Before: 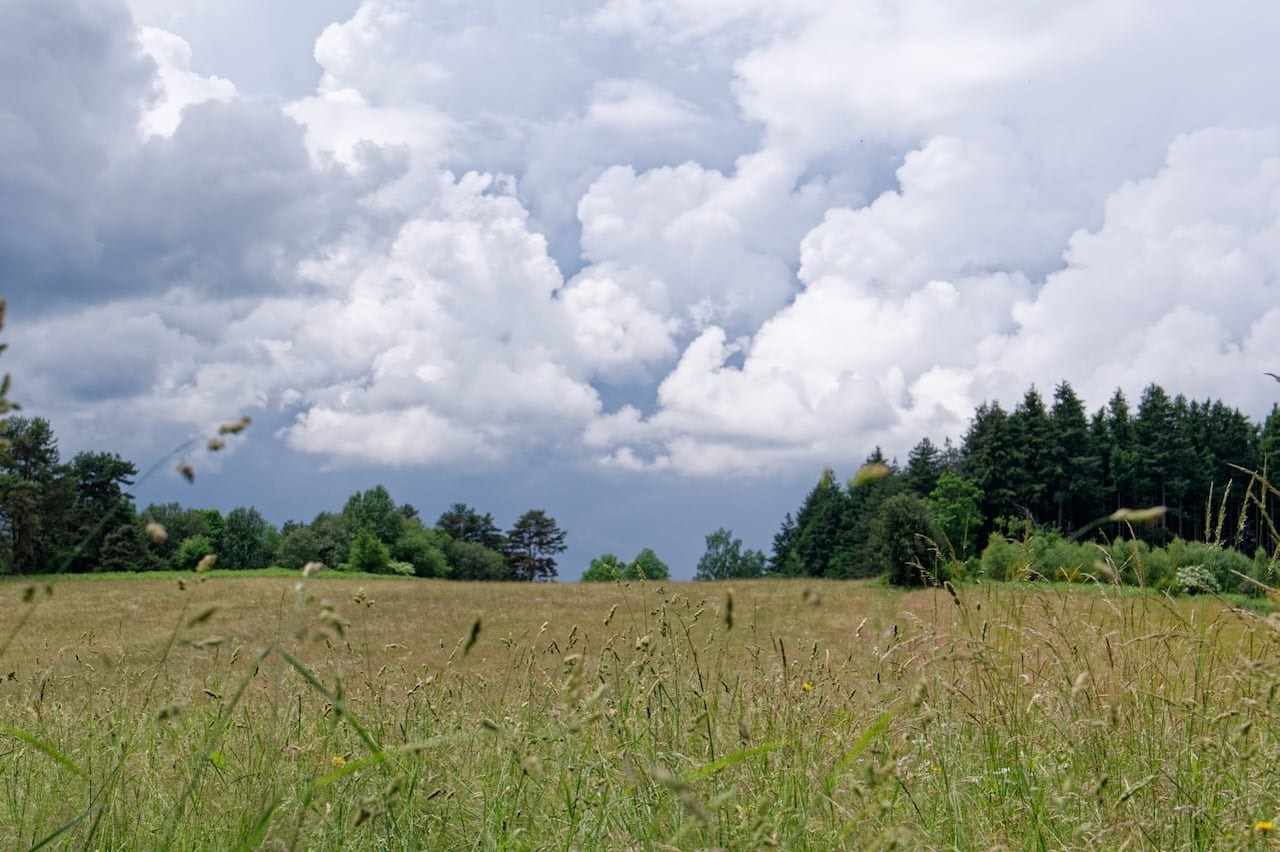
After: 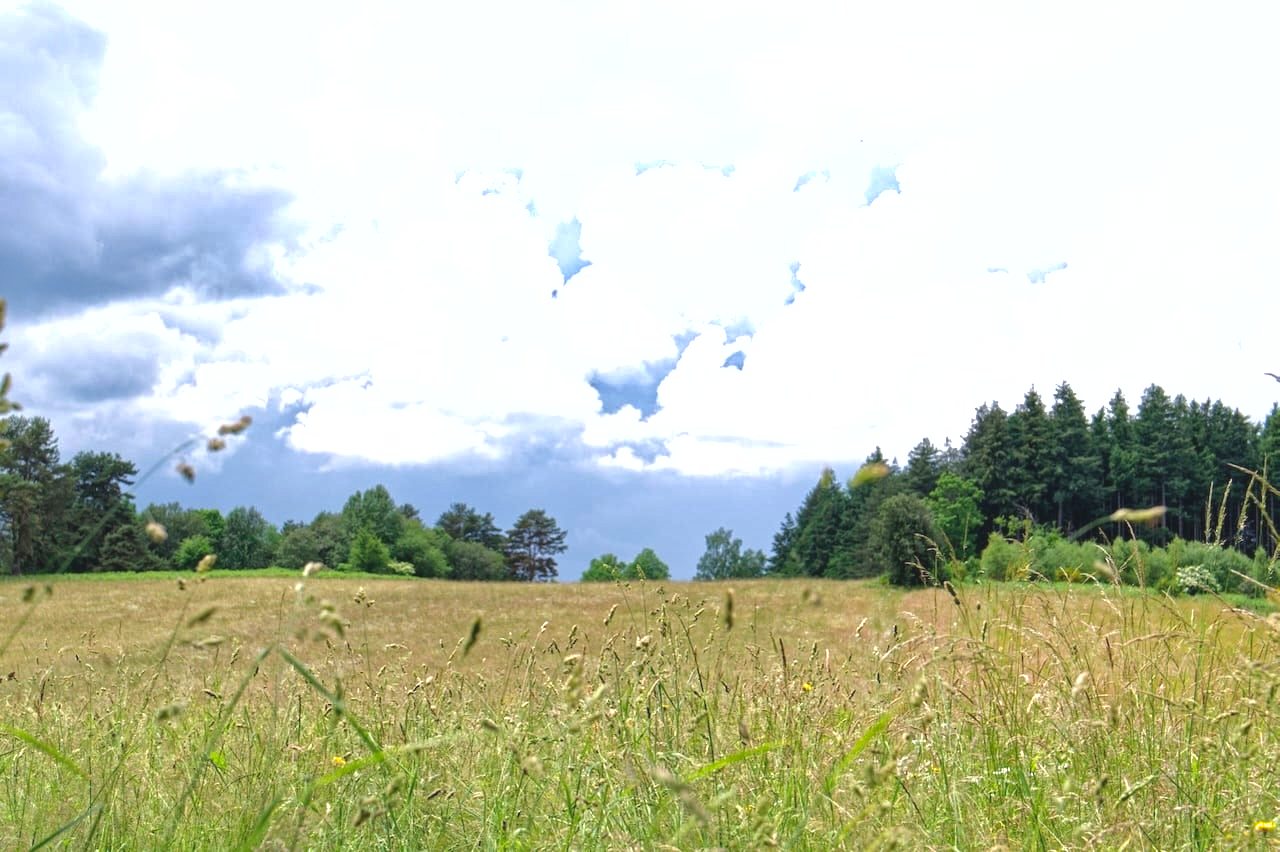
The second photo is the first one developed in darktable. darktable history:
shadows and highlights: on, module defaults
exposure: black level correction -0.002, exposure 1.115 EV, compensate highlight preservation false
